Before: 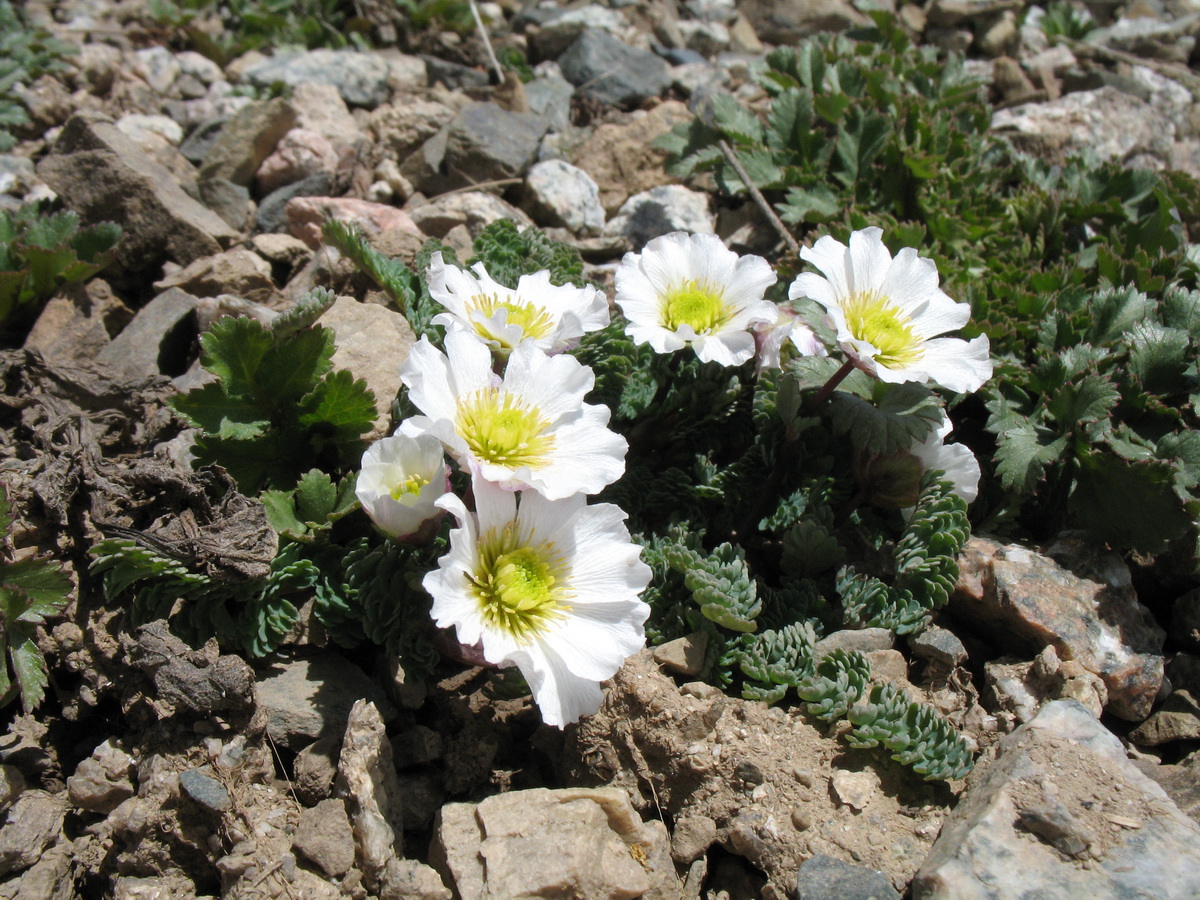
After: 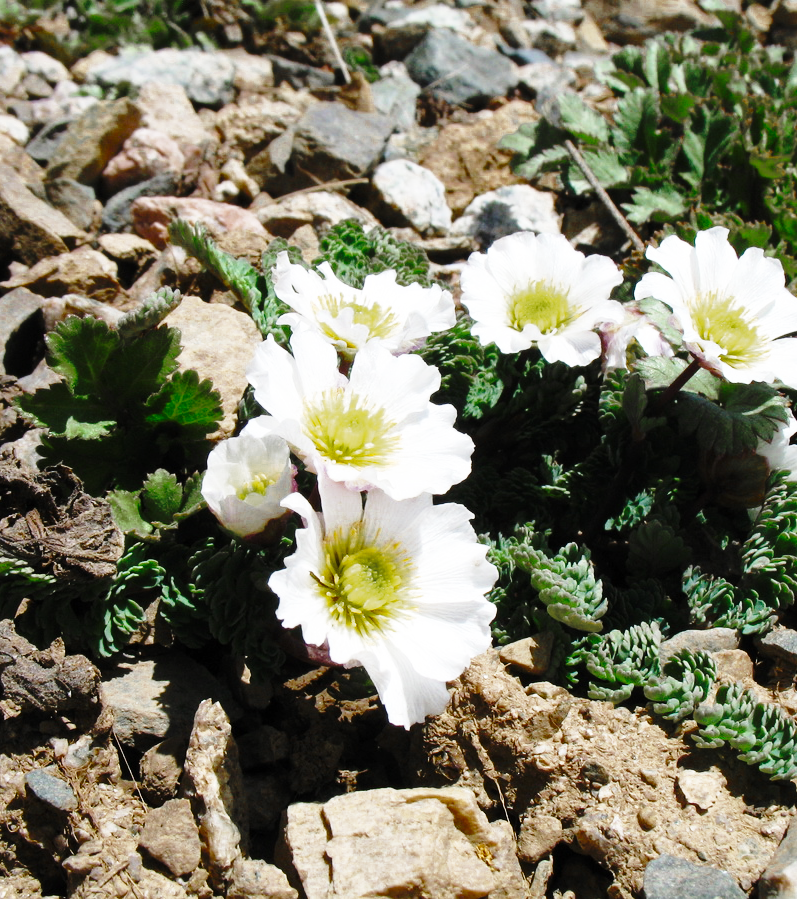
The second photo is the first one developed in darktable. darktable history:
color zones: curves: ch0 [(0.11, 0.396) (0.195, 0.36) (0.25, 0.5) (0.303, 0.412) (0.357, 0.544) (0.75, 0.5) (0.967, 0.328)]; ch1 [(0, 0.468) (0.112, 0.512) (0.202, 0.6) (0.25, 0.5) (0.307, 0.352) (0.357, 0.544) (0.75, 0.5) (0.963, 0.524)], mix 32.37%
base curve: curves: ch0 [(0, 0) (0.04, 0.03) (0.133, 0.232) (0.448, 0.748) (0.843, 0.968) (1, 1)], preserve colors none
crop and rotate: left 12.89%, right 20.658%
